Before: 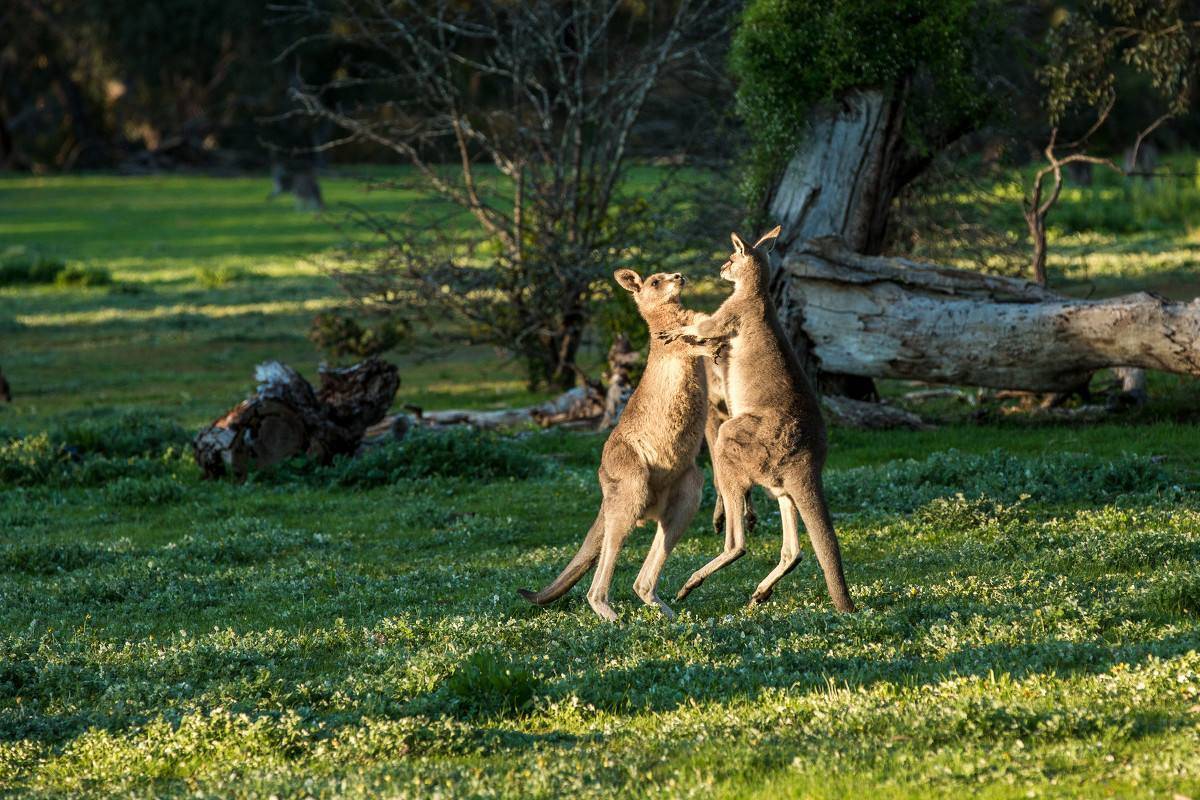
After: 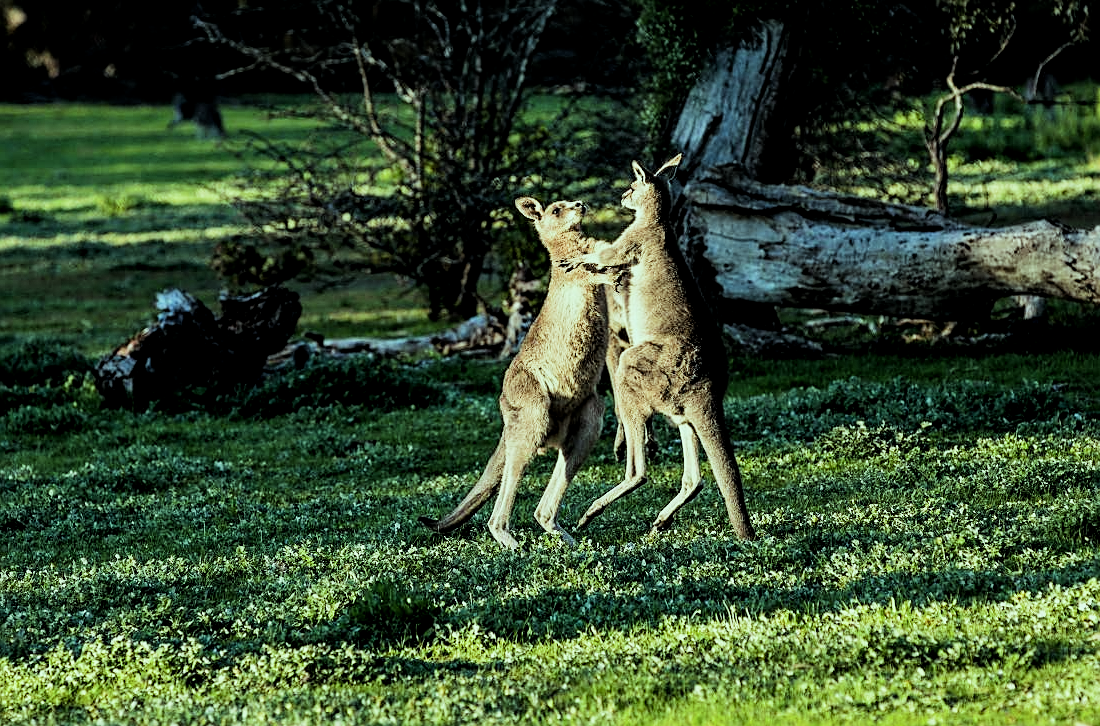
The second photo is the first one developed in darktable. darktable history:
filmic rgb: black relative exposure -5 EV, hardness 2.88, contrast 1.4, highlights saturation mix -30%
local contrast: highlights 100%, shadows 100%, detail 120%, midtone range 0.2
crop and rotate: left 8.262%, top 9.226%
sharpen: on, module defaults
color balance: mode lift, gamma, gain (sRGB), lift [0.997, 0.979, 1.021, 1.011], gamma [1, 1.084, 0.916, 0.998], gain [1, 0.87, 1.13, 1.101], contrast 4.55%, contrast fulcrum 38.24%, output saturation 104.09%
